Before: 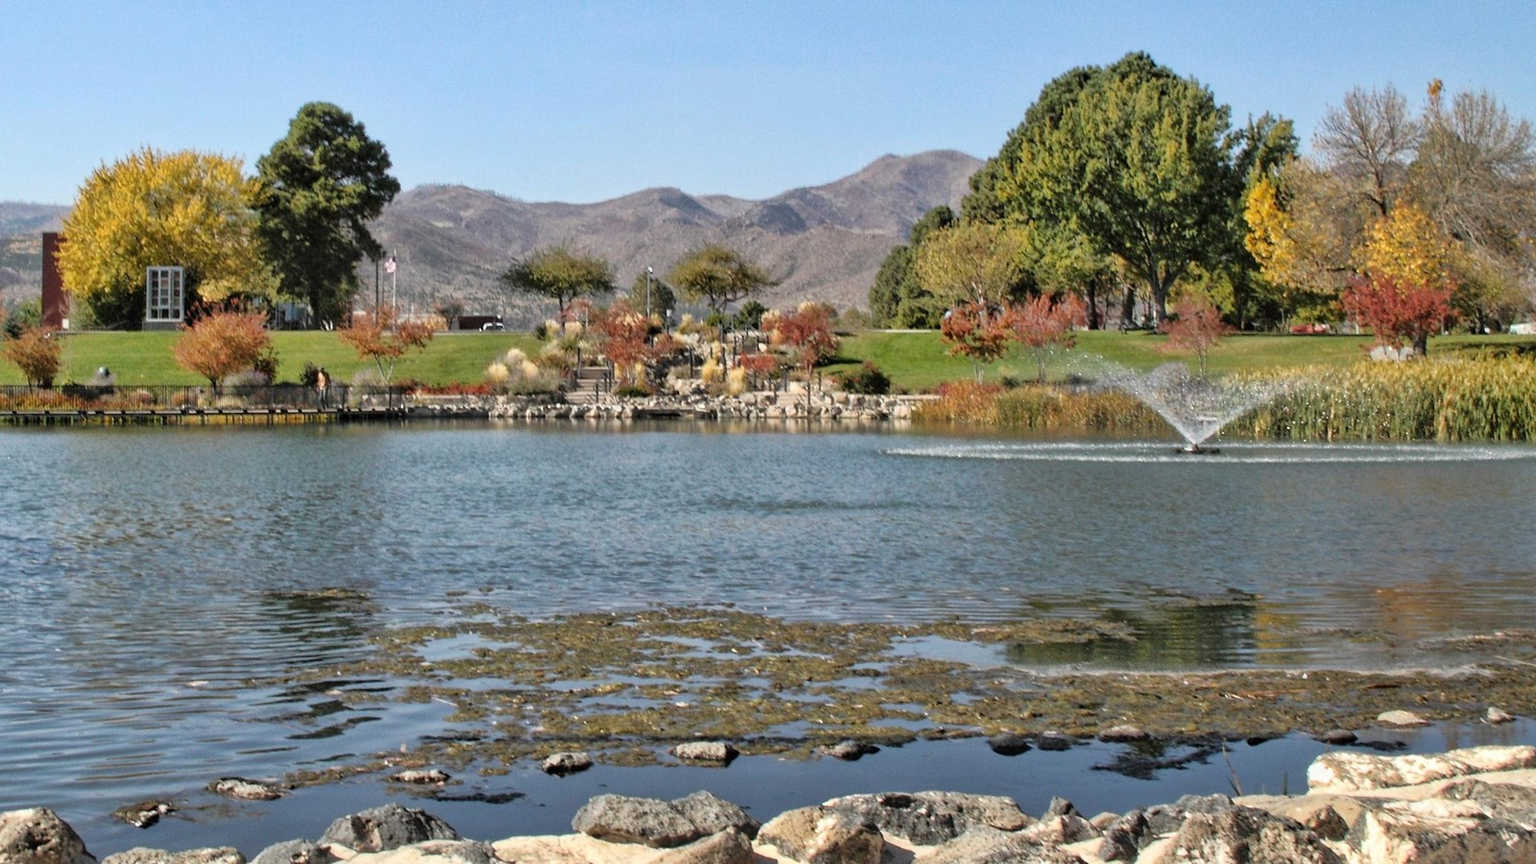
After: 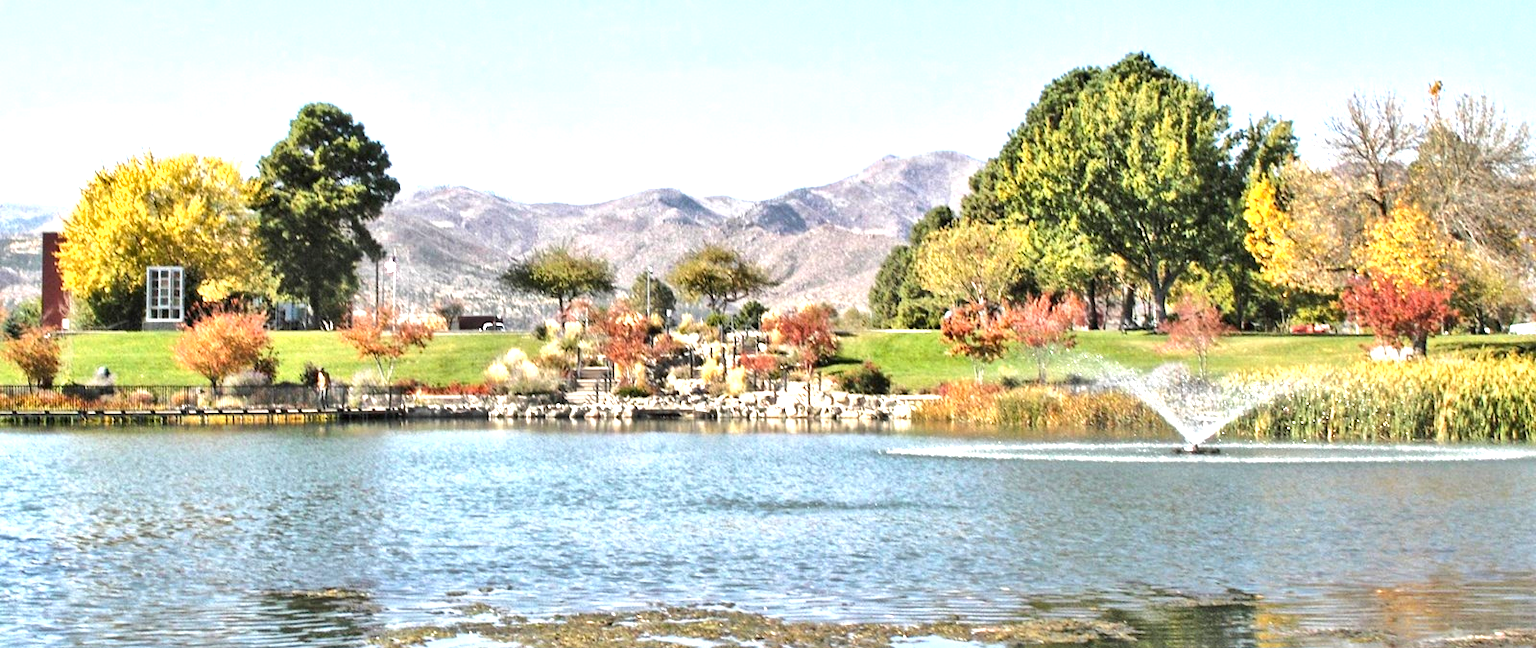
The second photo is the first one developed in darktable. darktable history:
exposure: black level correction 0, exposure 1.526 EV, compensate highlight preservation false
crop: bottom 24.811%
tone equalizer: on, module defaults
shadows and highlights: shadows 29.59, highlights -30.24, highlights color adjustment 52.18%, low approximation 0.01, soften with gaussian
